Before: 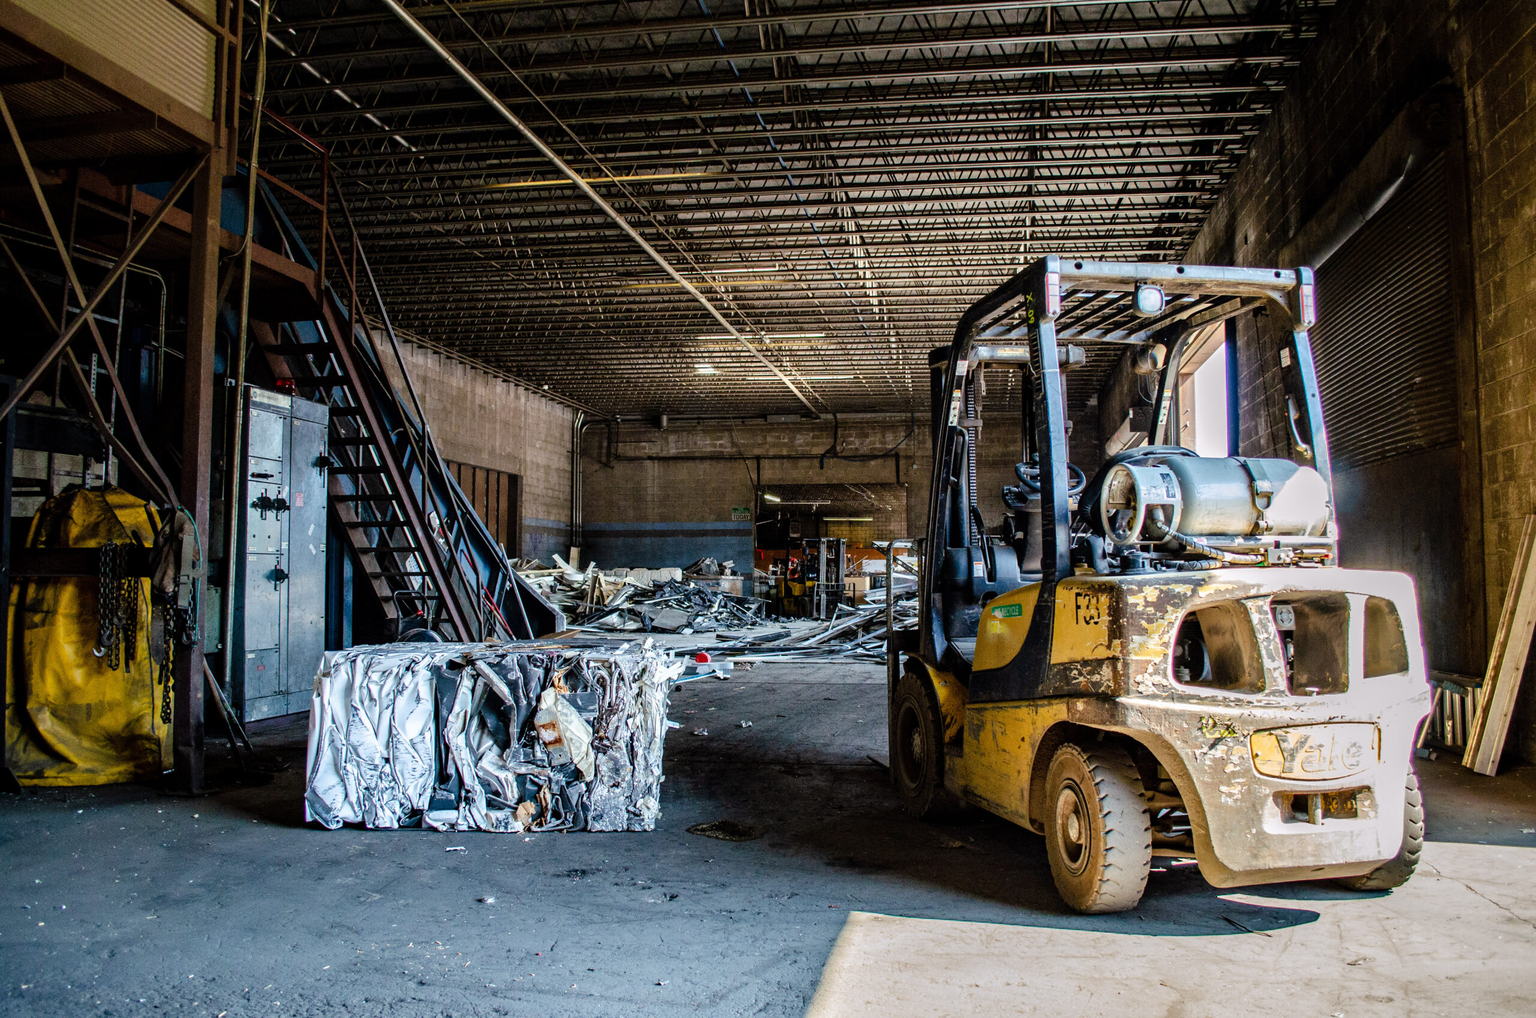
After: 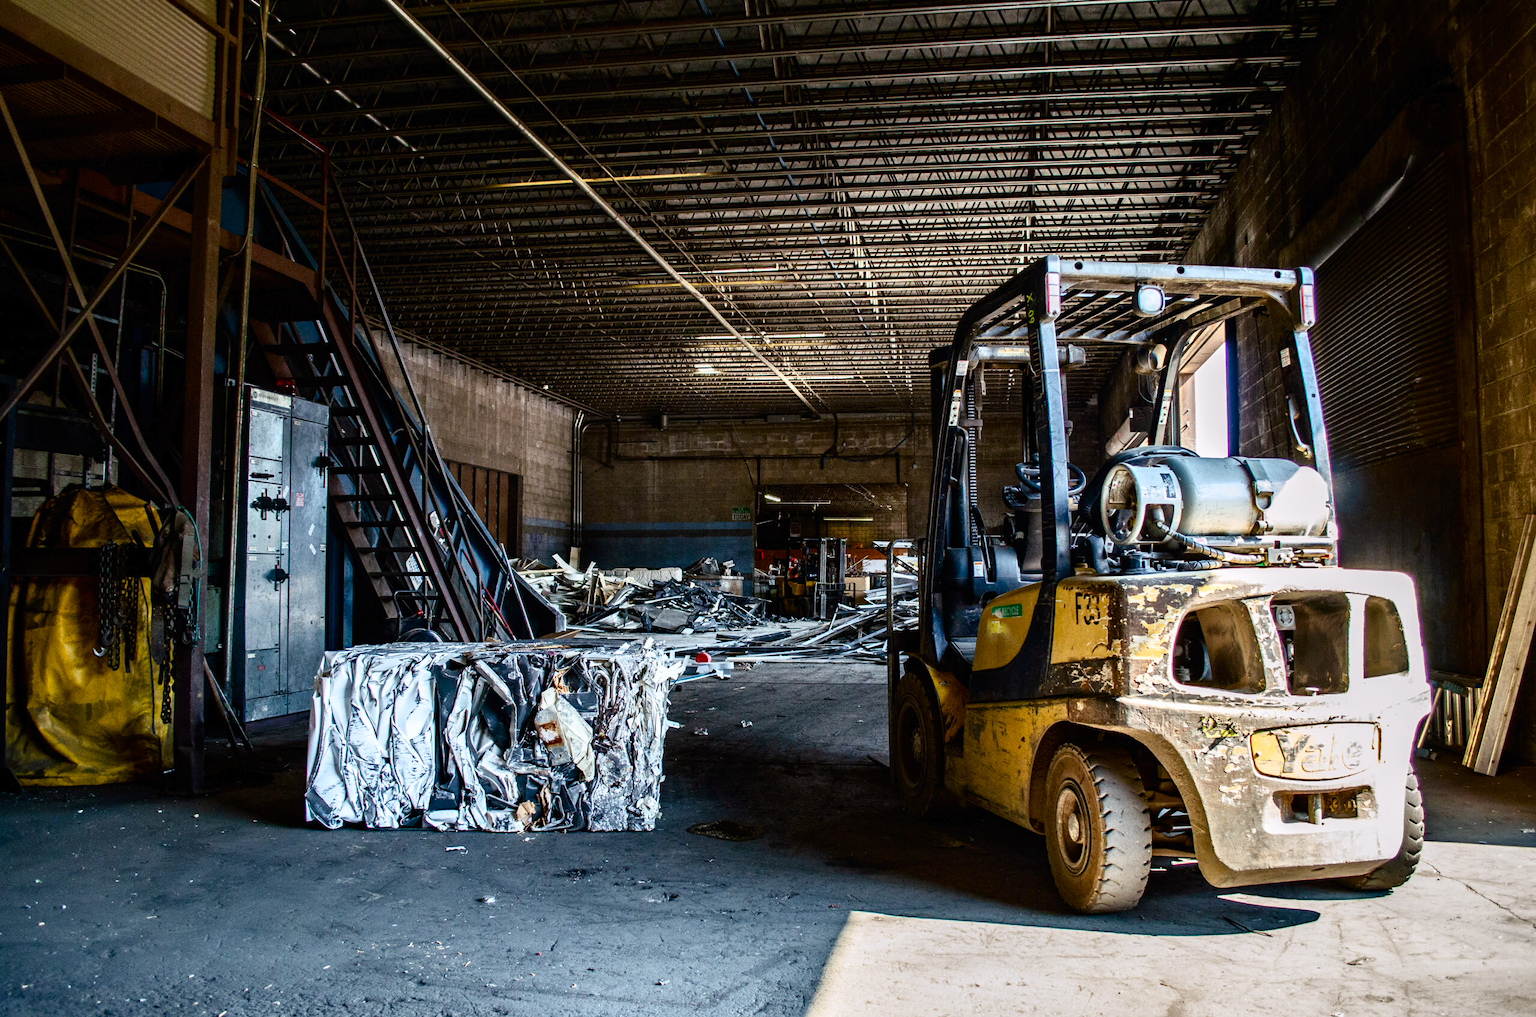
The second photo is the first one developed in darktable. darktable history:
tone curve: curves: ch0 [(0, 0) (0.003, 0.007) (0.011, 0.01) (0.025, 0.016) (0.044, 0.025) (0.069, 0.036) (0.1, 0.052) (0.136, 0.073) (0.177, 0.103) (0.224, 0.135) (0.277, 0.177) (0.335, 0.233) (0.399, 0.303) (0.468, 0.376) (0.543, 0.469) (0.623, 0.581) (0.709, 0.723) (0.801, 0.863) (0.898, 0.938) (1, 1)], color space Lab, independent channels, preserve colors none
